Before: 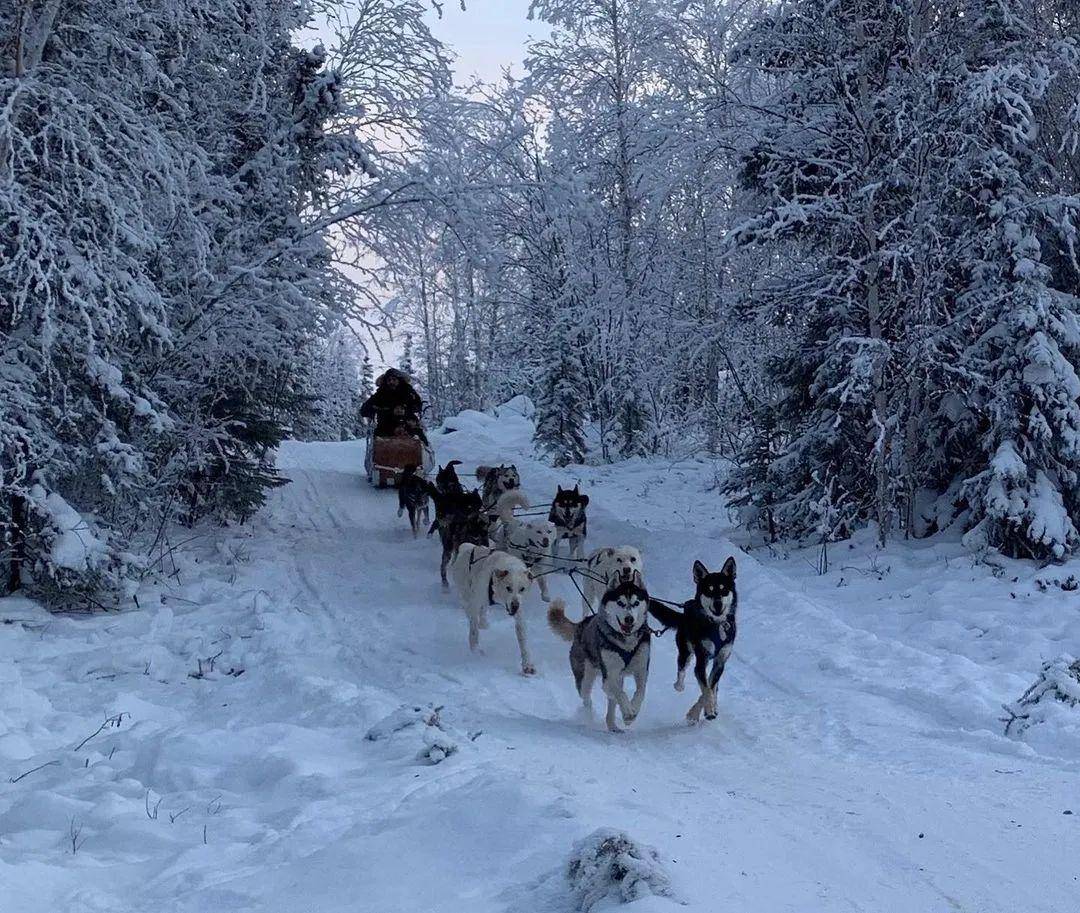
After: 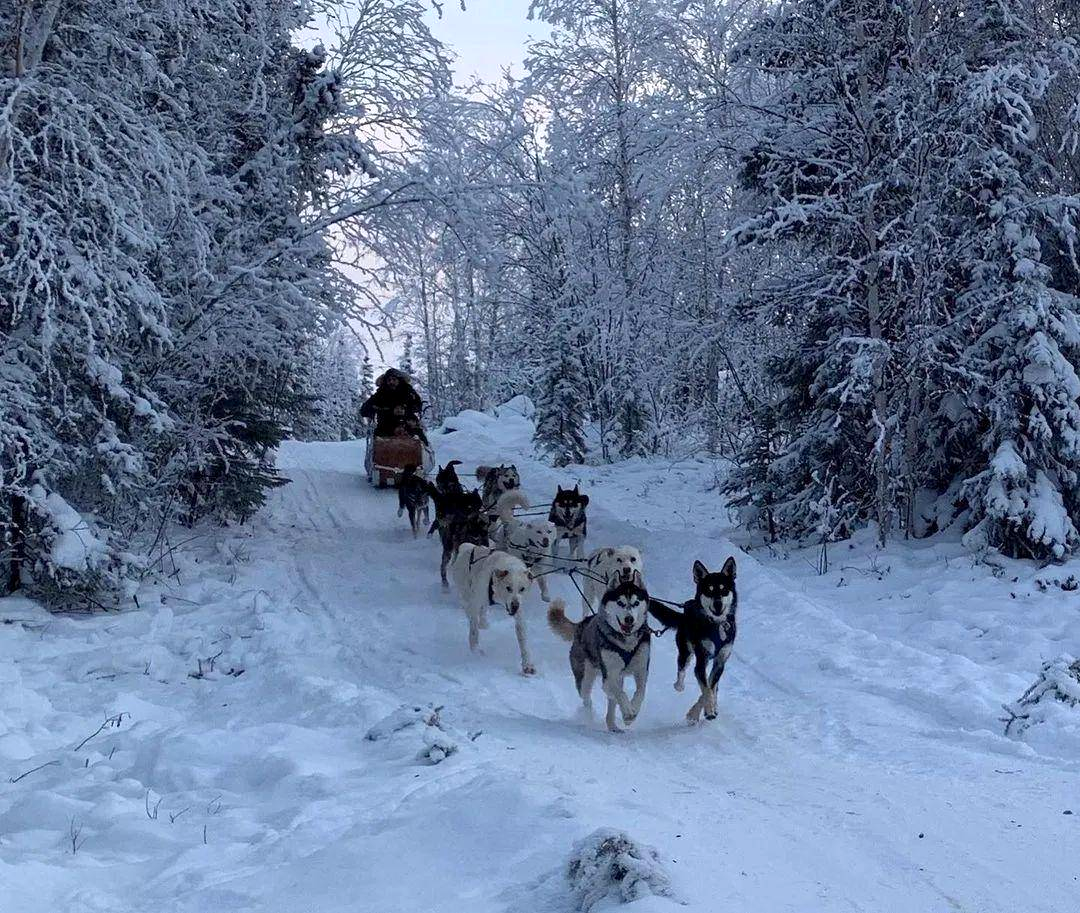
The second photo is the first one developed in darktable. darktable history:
exposure: black level correction 0.001, exposure 0.193 EV, compensate exposure bias true, compensate highlight preservation false
